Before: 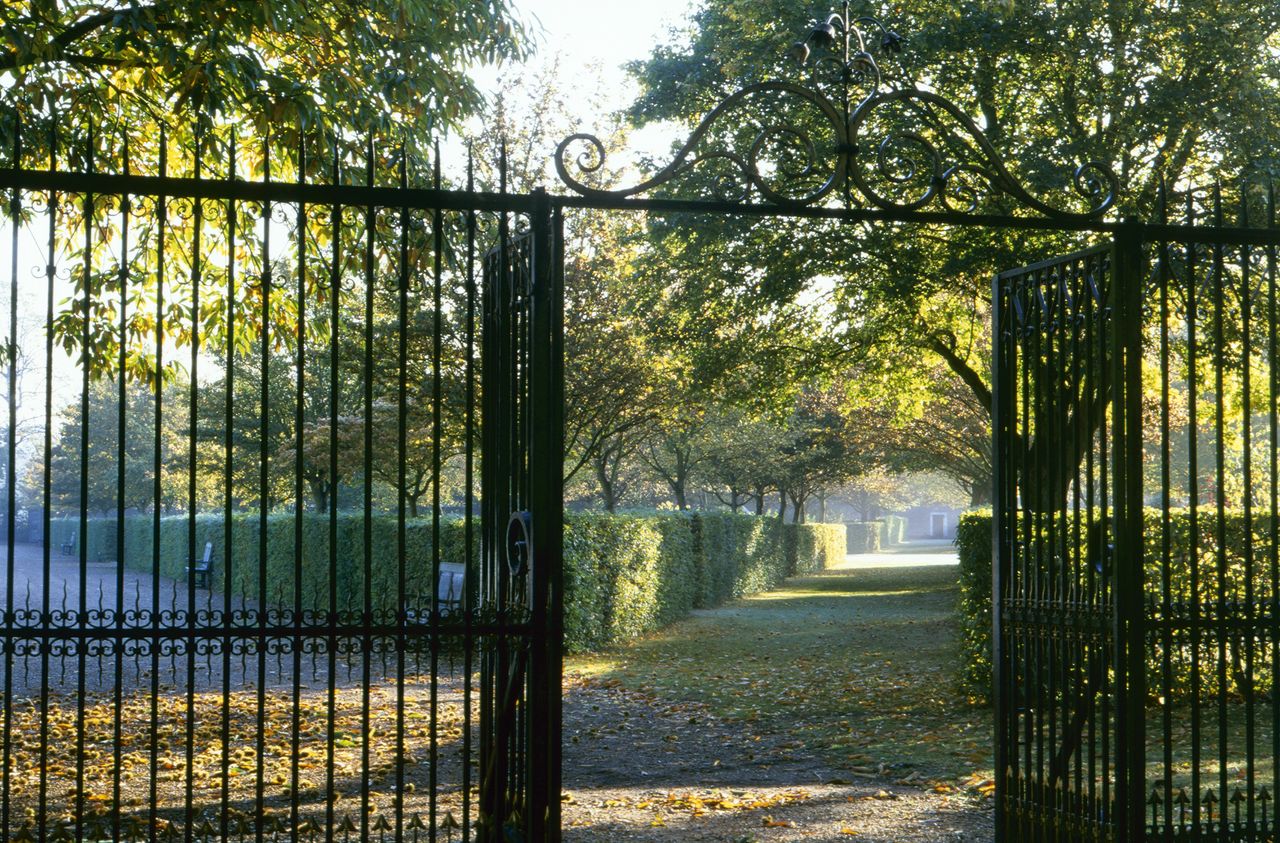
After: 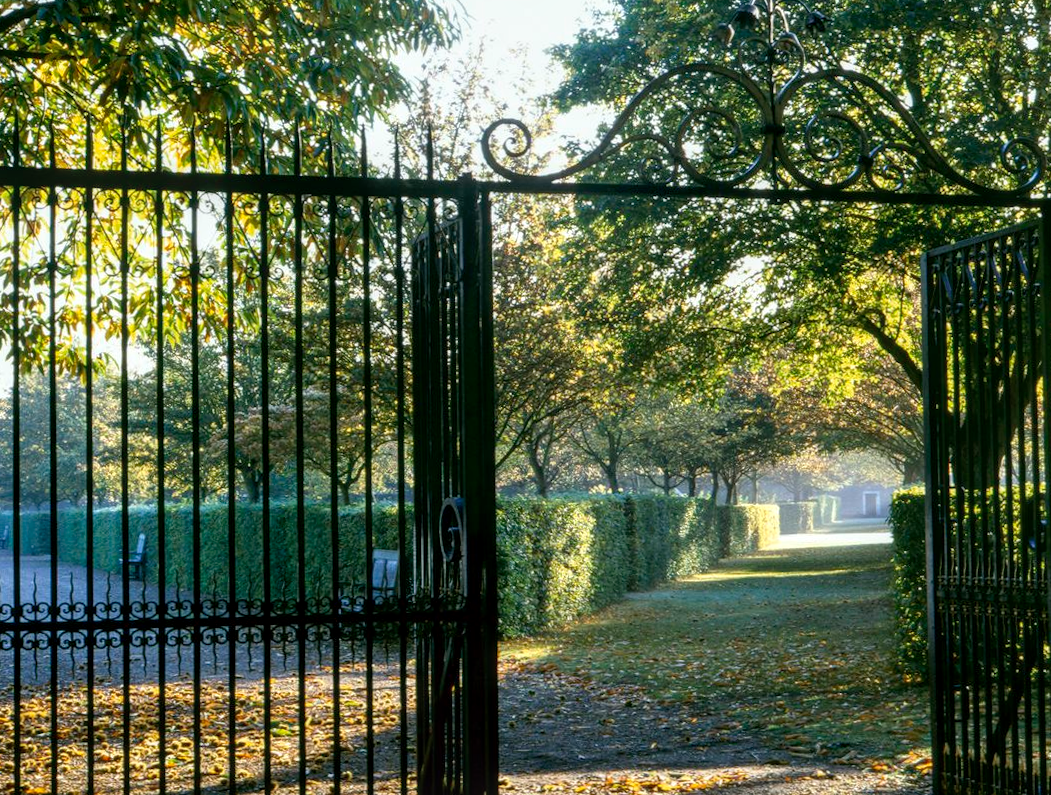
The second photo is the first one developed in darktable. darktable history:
crop and rotate: angle 1°, left 4.281%, top 0.642%, right 11.383%, bottom 2.486%
local contrast: on, module defaults
